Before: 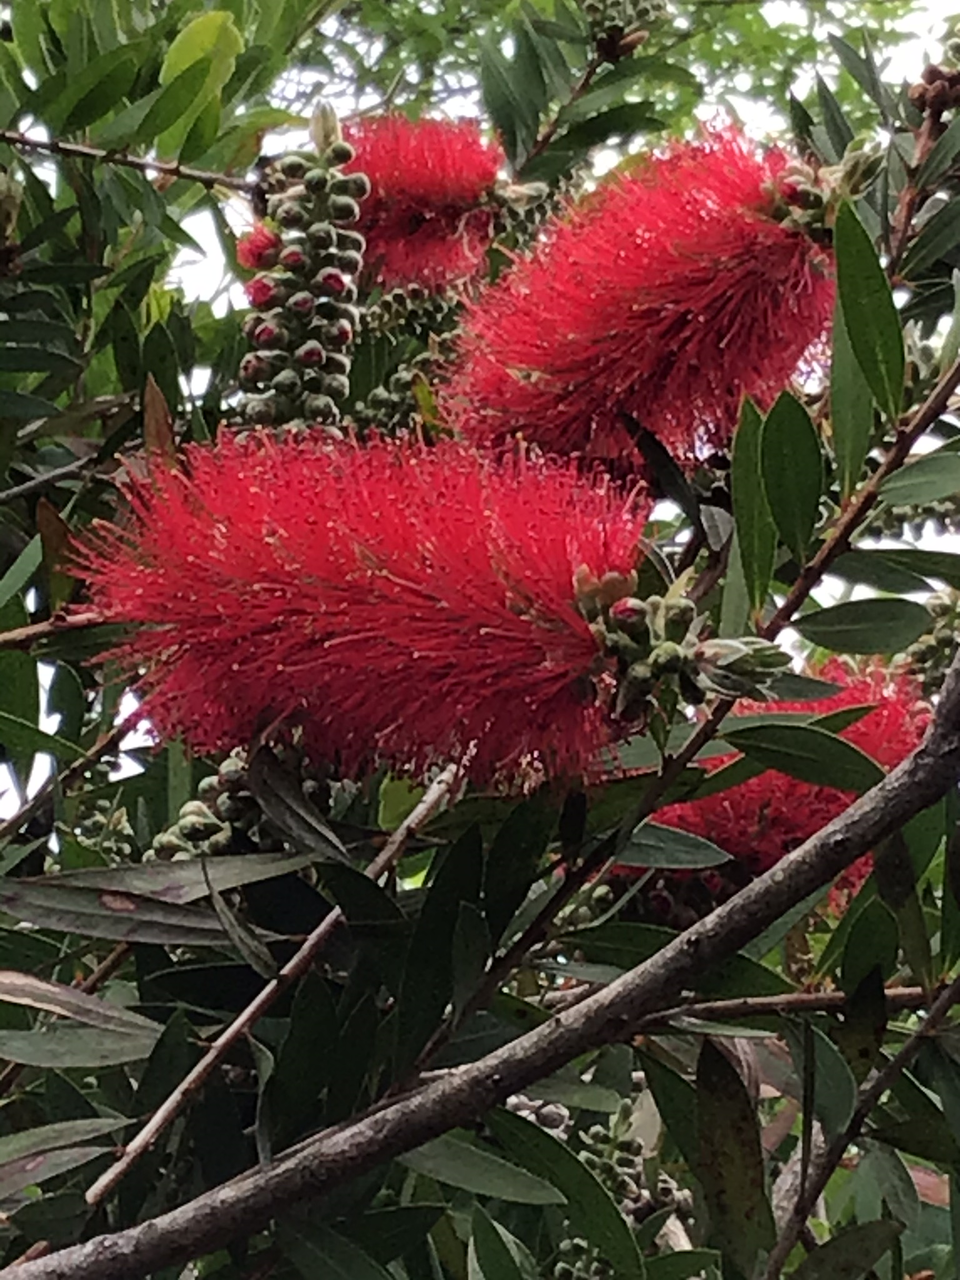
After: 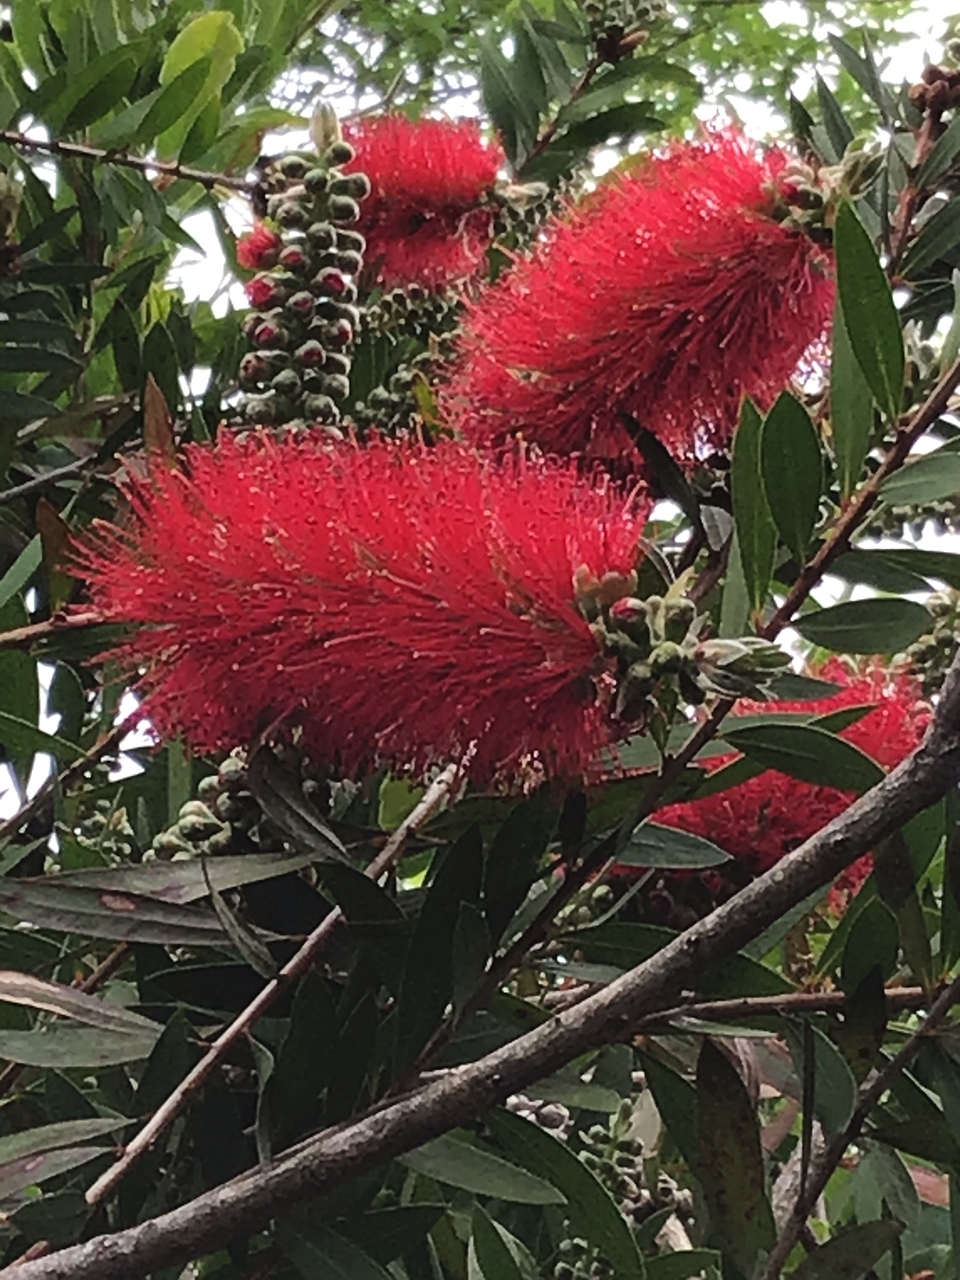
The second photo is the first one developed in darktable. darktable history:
exposure: black level correction -0.005, exposure 0.054 EV, compensate highlight preservation false
sharpen: amount 0.2
